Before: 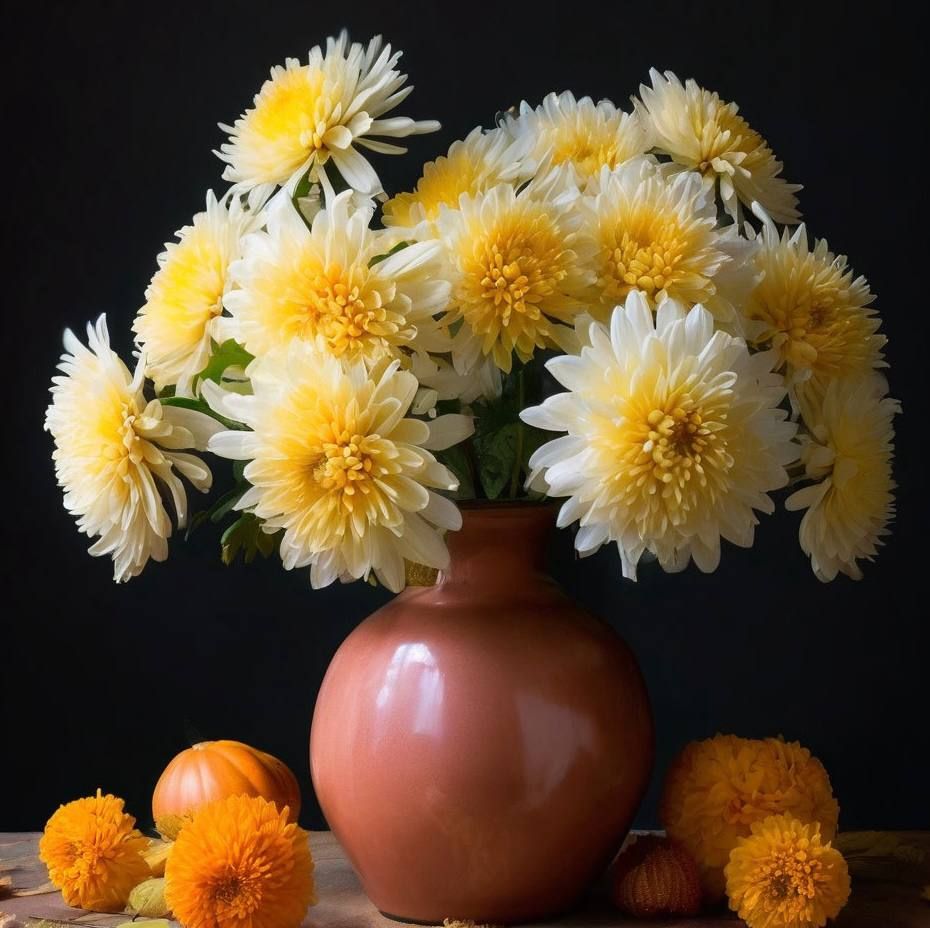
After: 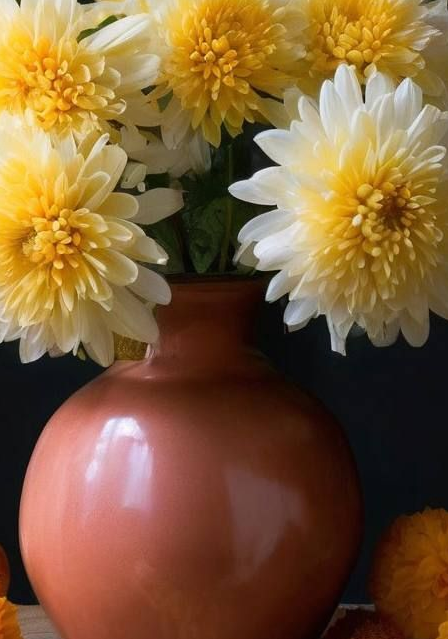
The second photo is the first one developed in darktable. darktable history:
crop: left 31.372%, top 24.45%, right 20.399%, bottom 6.631%
